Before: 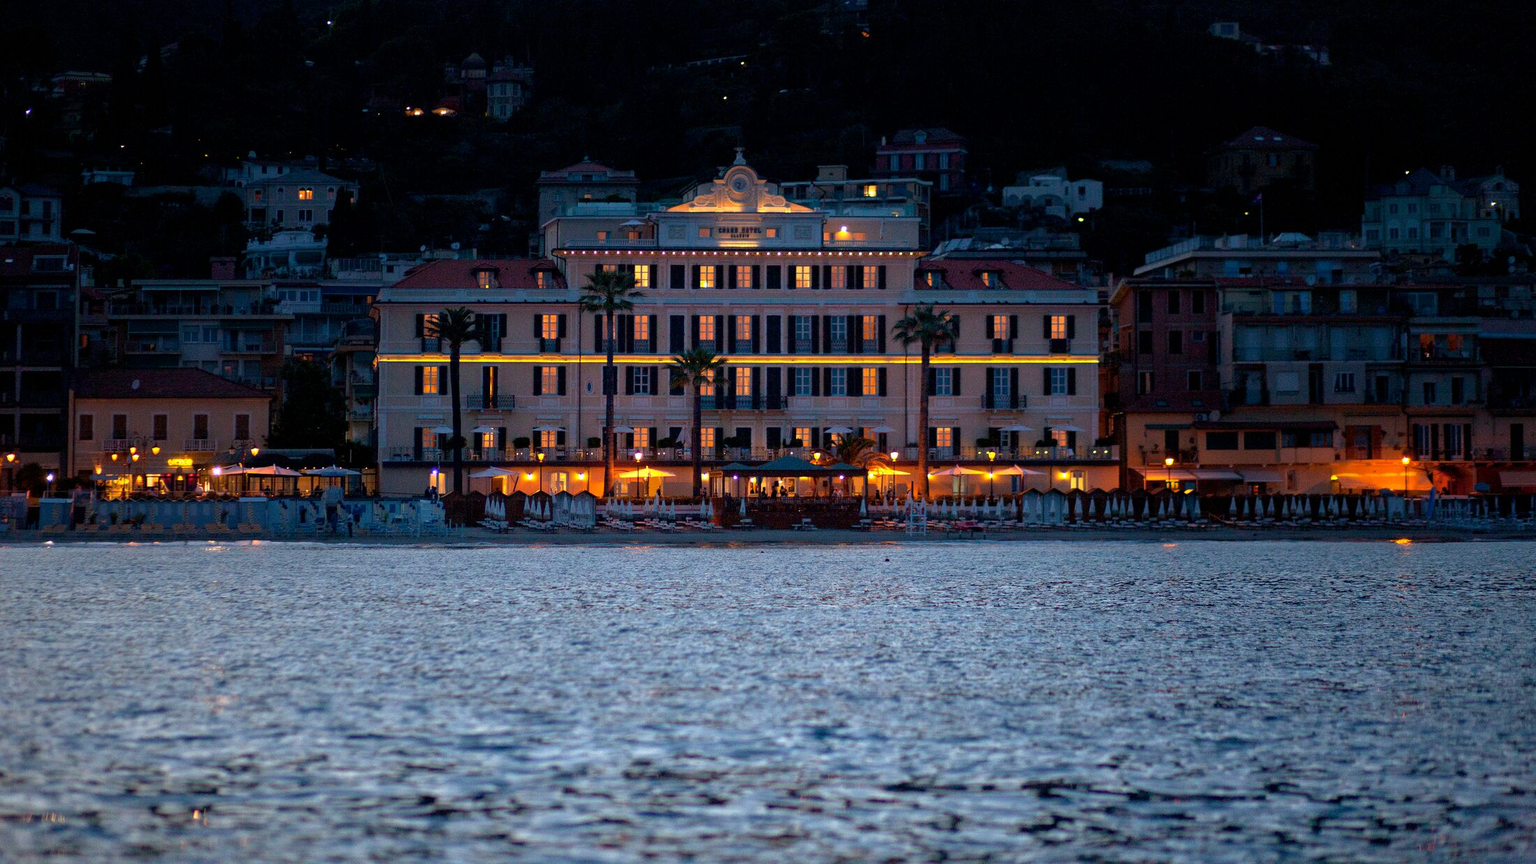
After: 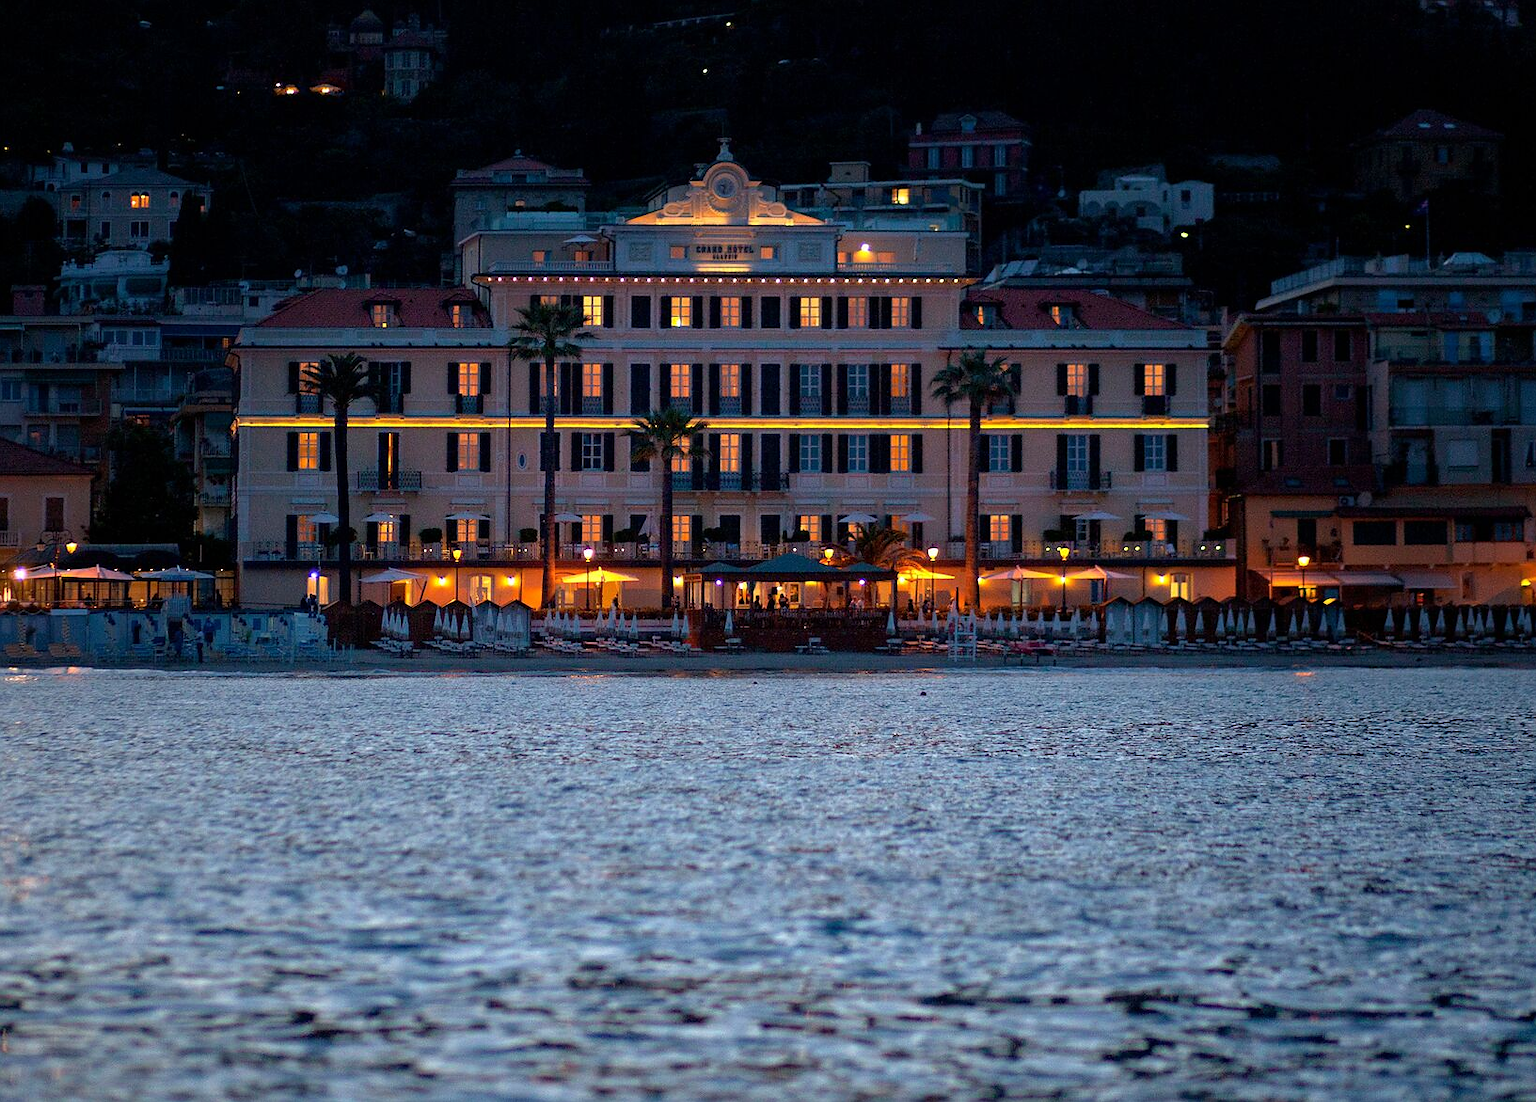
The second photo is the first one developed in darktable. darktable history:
crop and rotate: left 13.15%, top 5.251%, right 12.609%
sharpen: radius 1, threshold 1
